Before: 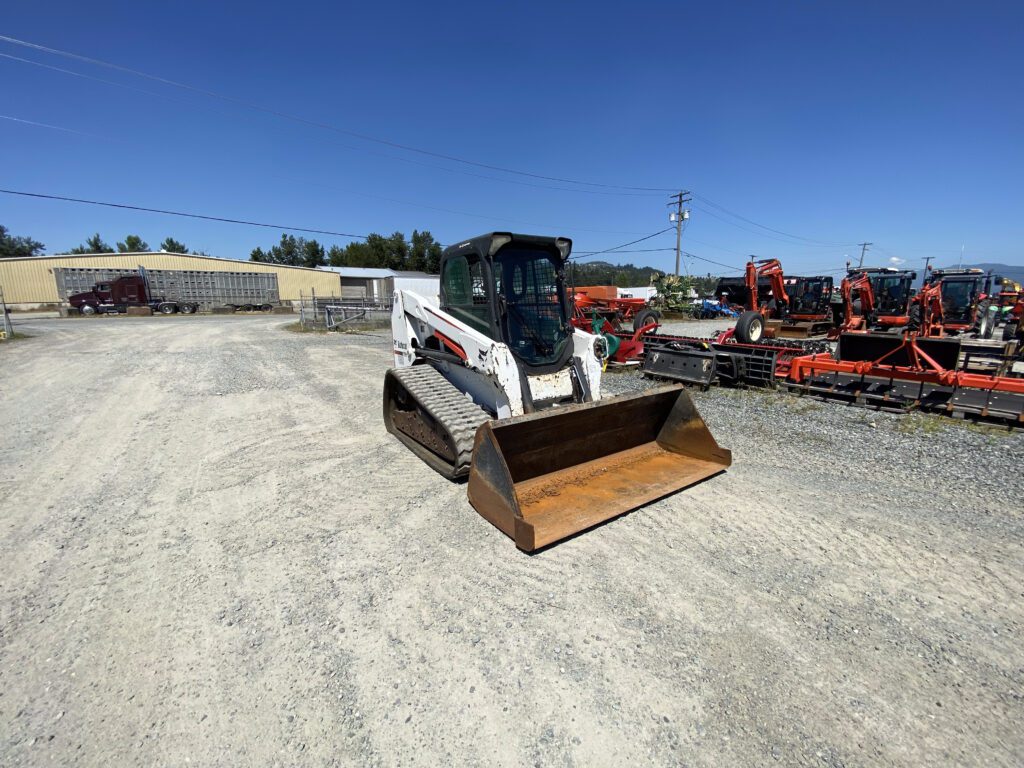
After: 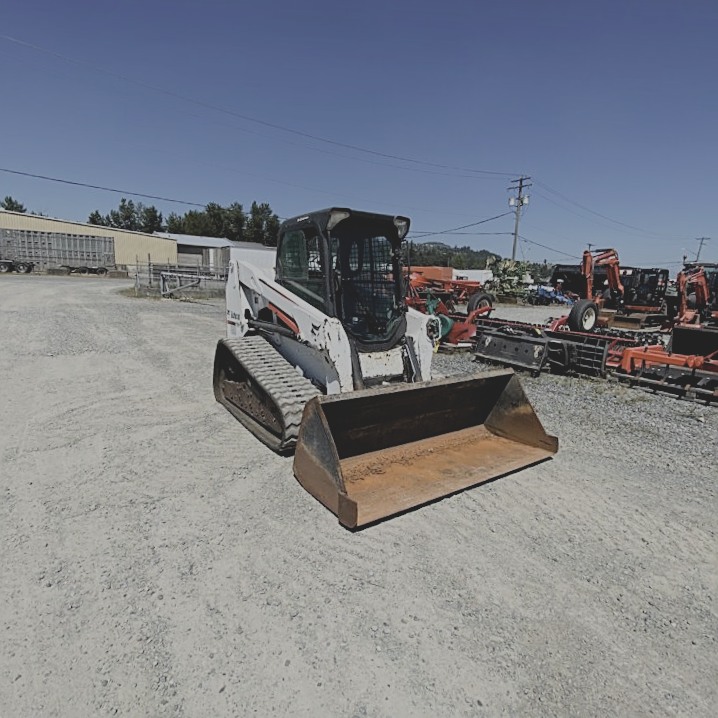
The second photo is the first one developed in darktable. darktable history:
sharpen: on, module defaults
filmic rgb: black relative exposure -7.65 EV, white relative exposure 4.56 EV, hardness 3.61
crop and rotate: angle -2.96°, left 14.254%, top 0.033%, right 10.841%, bottom 0.042%
contrast brightness saturation: contrast -0.264, saturation -0.42
